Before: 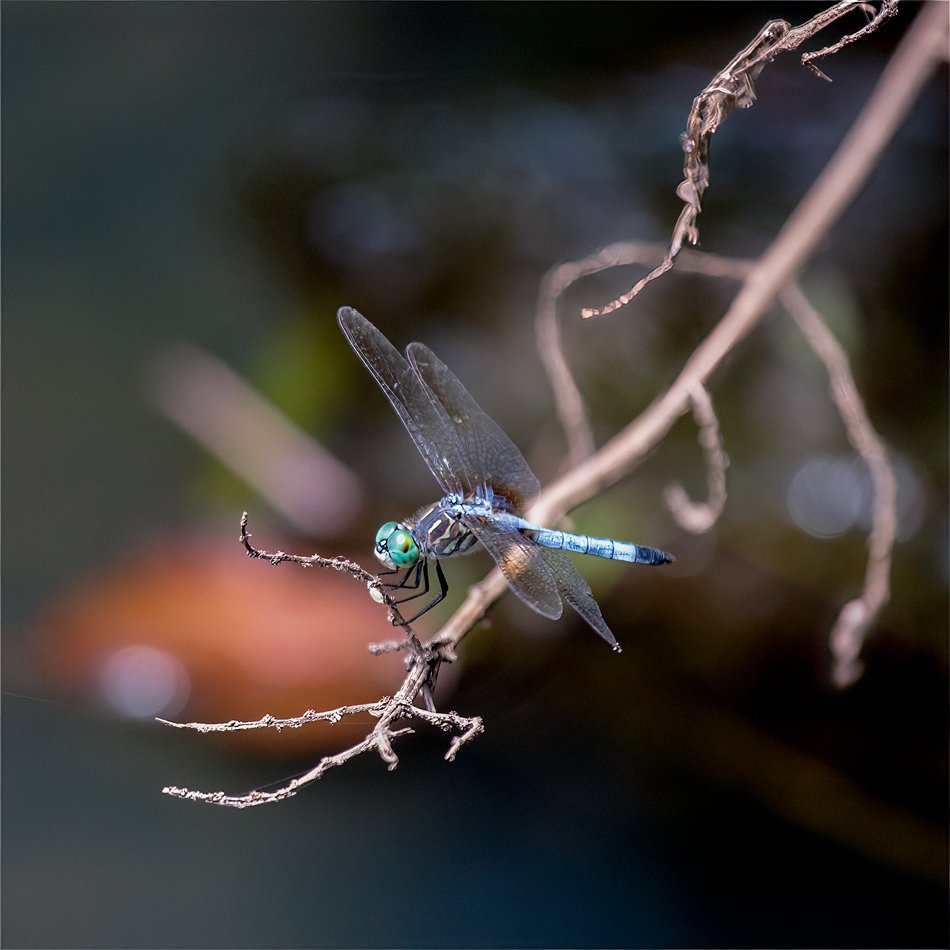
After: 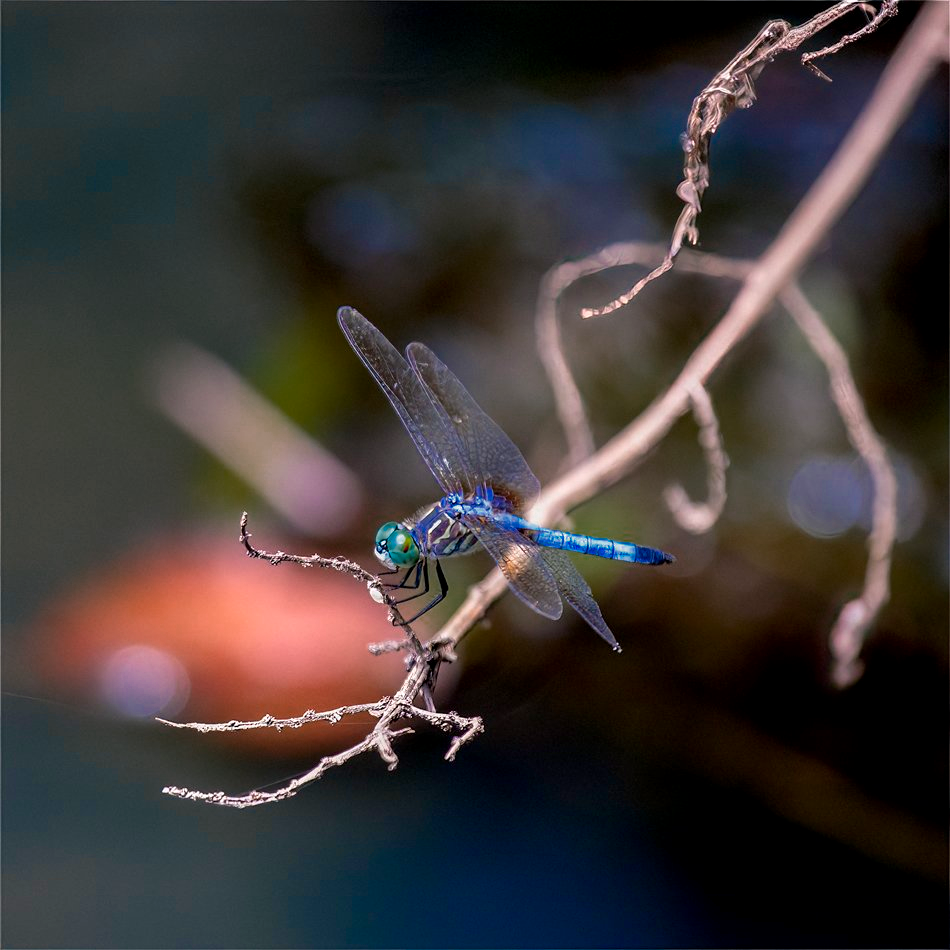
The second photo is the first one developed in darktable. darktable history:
color zones: curves: ch0 [(0, 0.553) (0.123, 0.58) (0.23, 0.419) (0.468, 0.155) (0.605, 0.132) (0.723, 0.063) (0.833, 0.172) (0.921, 0.468)]; ch1 [(0.025, 0.645) (0.229, 0.584) (0.326, 0.551) (0.537, 0.446) (0.599, 0.911) (0.708, 1) (0.805, 0.944)]; ch2 [(0.086, 0.468) (0.254, 0.464) (0.638, 0.564) (0.702, 0.592) (0.768, 0.564)]
local contrast: highlights 100%, shadows 100%, detail 120%, midtone range 0.2
